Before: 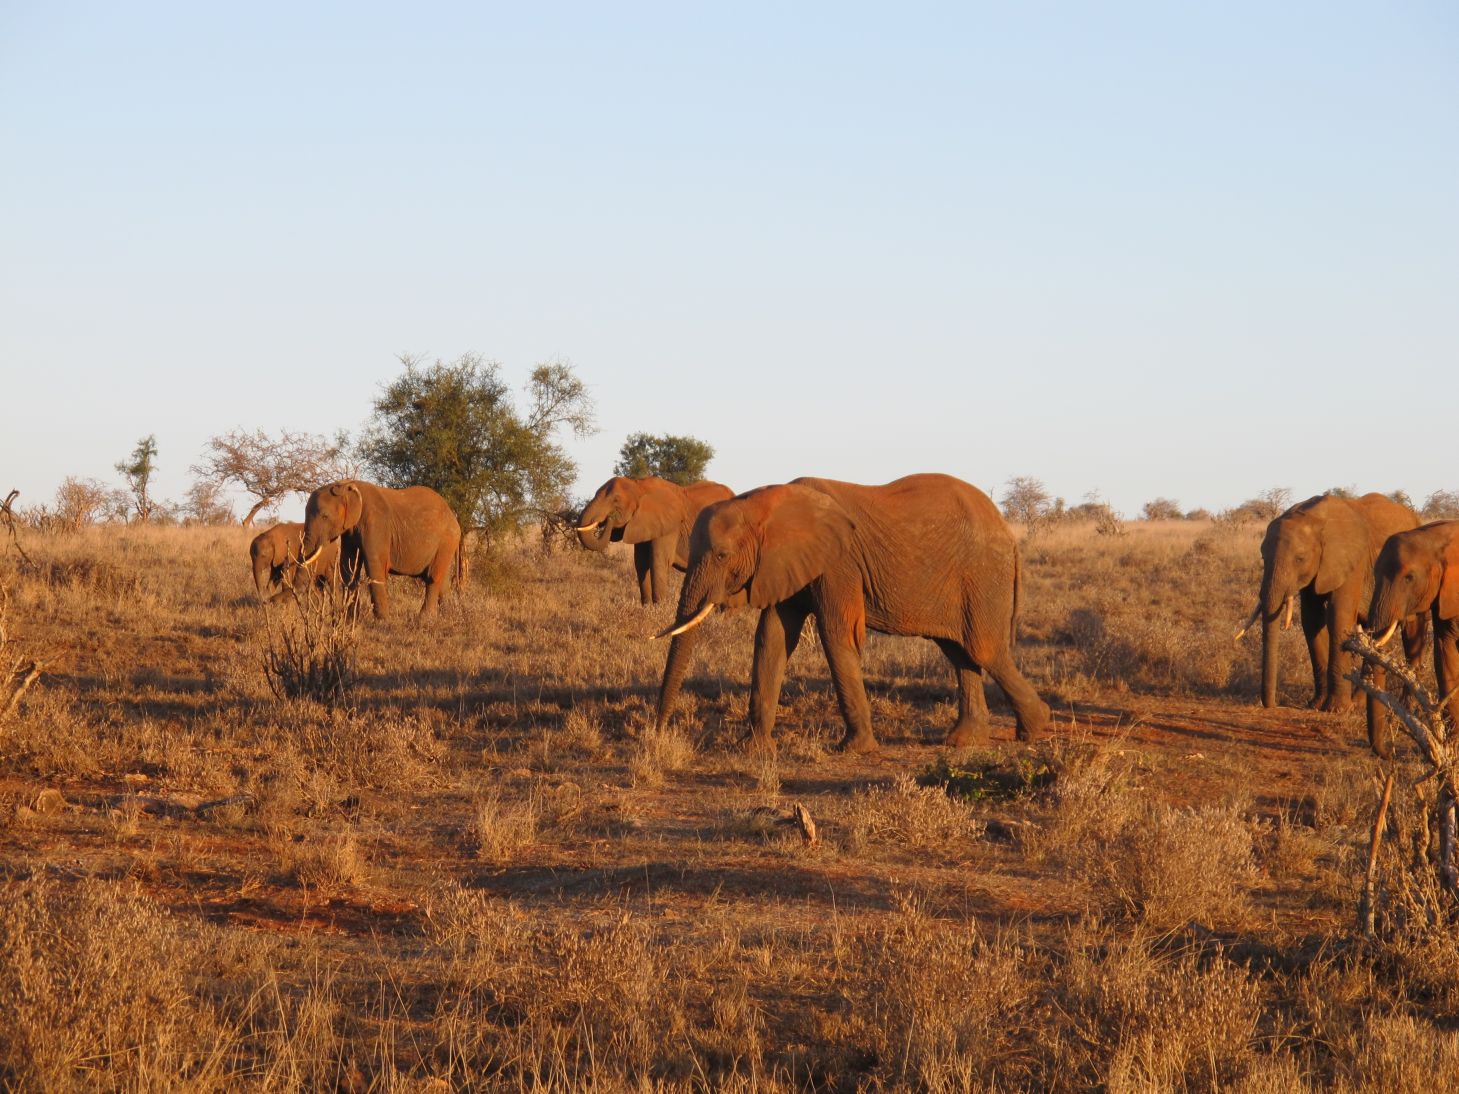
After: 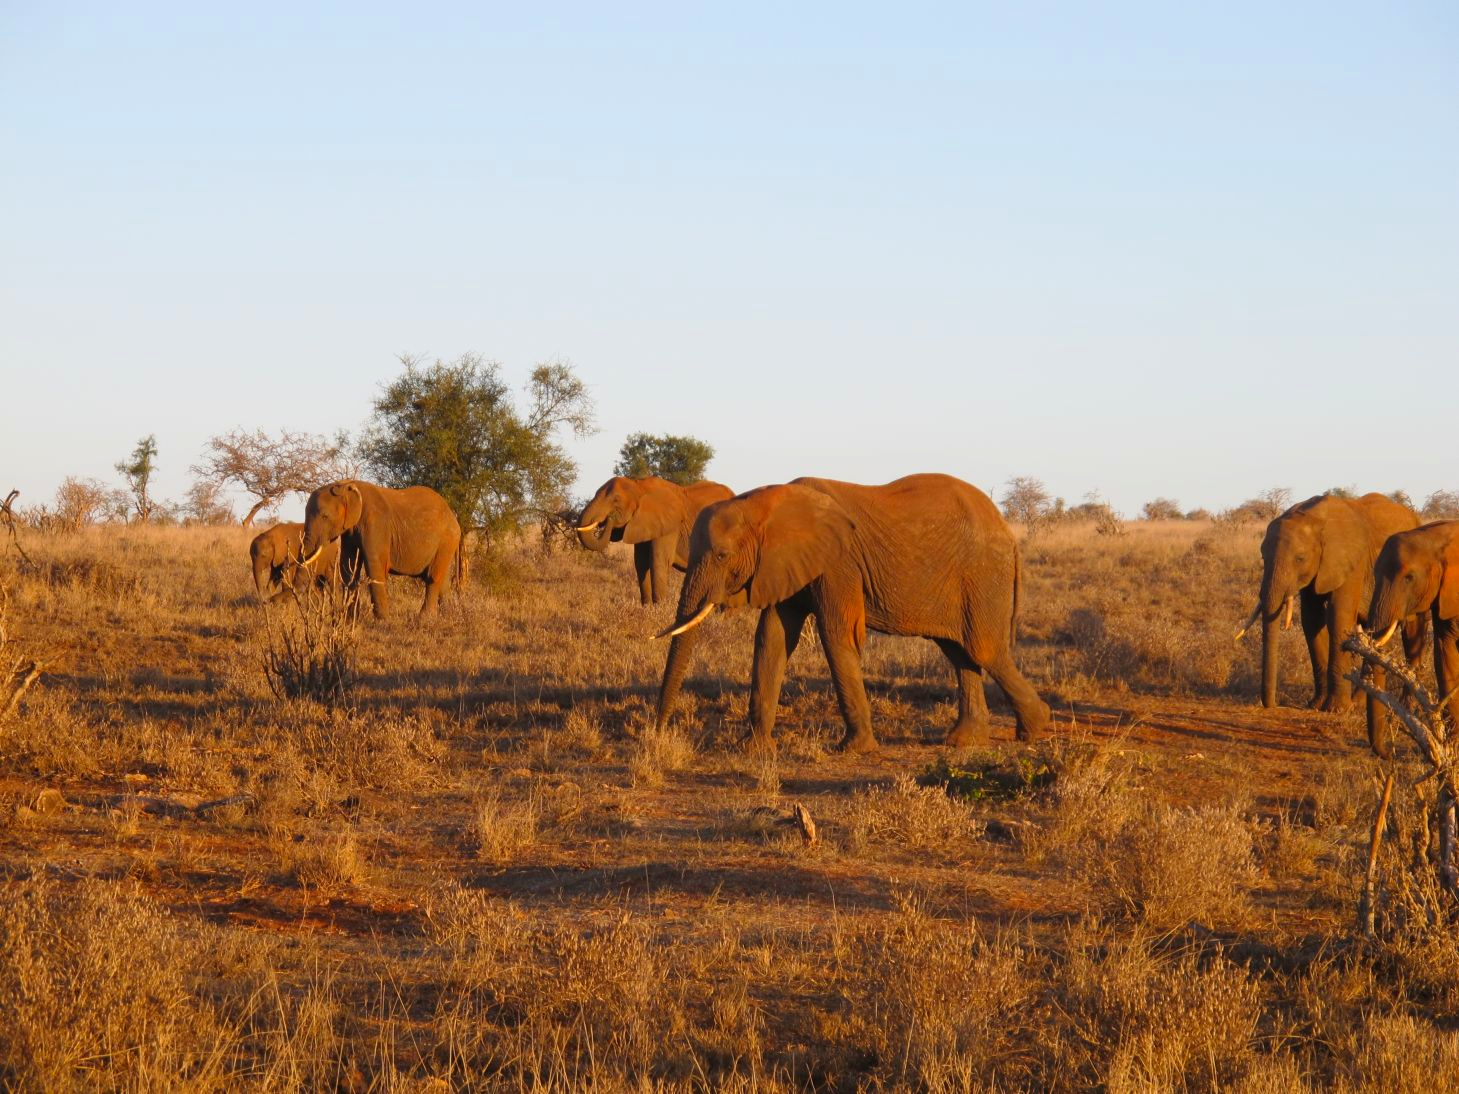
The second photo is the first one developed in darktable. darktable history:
color balance rgb: linear chroma grading › global chroma 14.543%, perceptual saturation grading › global saturation 0.019%
tone equalizer: luminance estimator HSV value / RGB max
